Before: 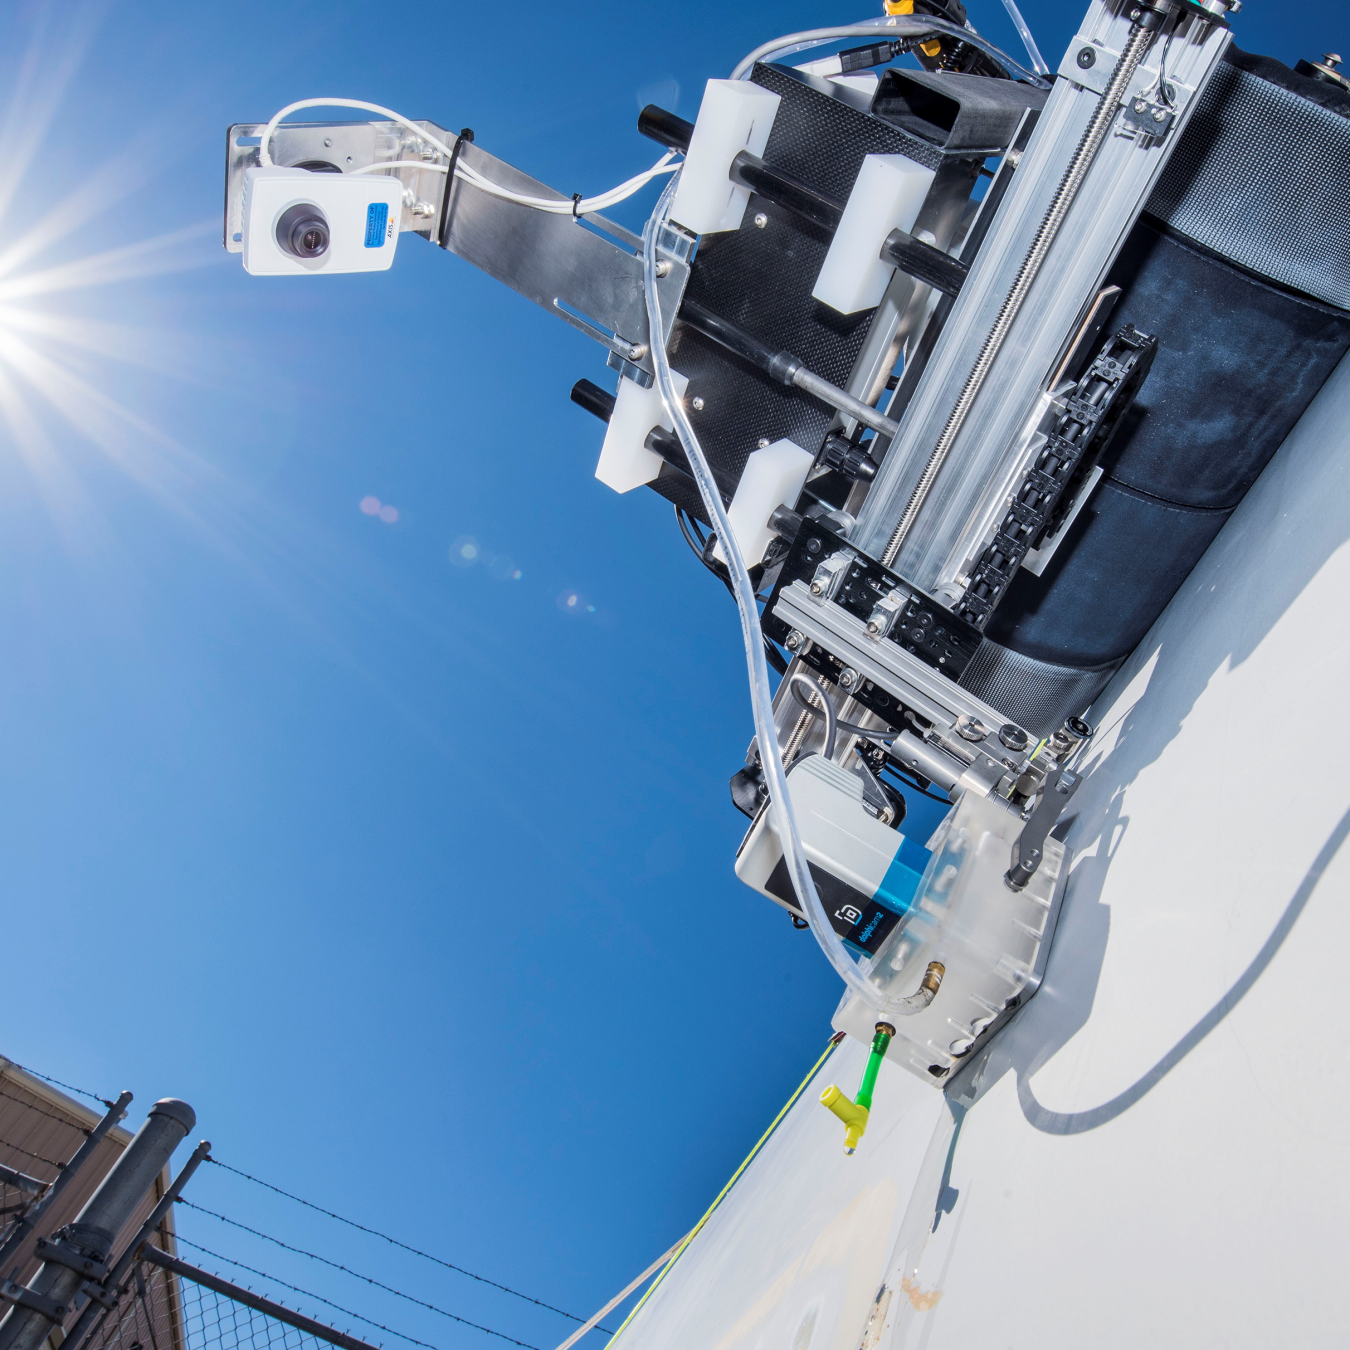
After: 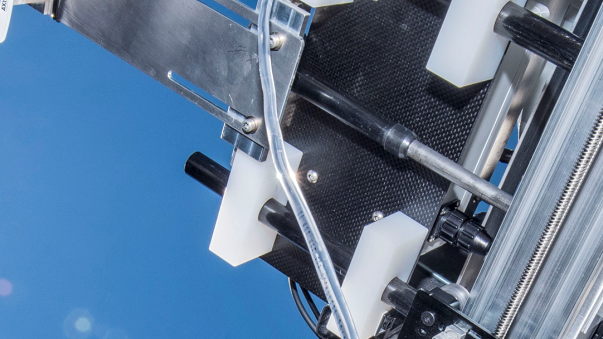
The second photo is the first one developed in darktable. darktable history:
shadows and highlights: shadows color adjustment 97.66%, soften with gaussian
crop: left 28.64%, top 16.832%, right 26.637%, bottom 58.055%
local contrast: on, module defaults
